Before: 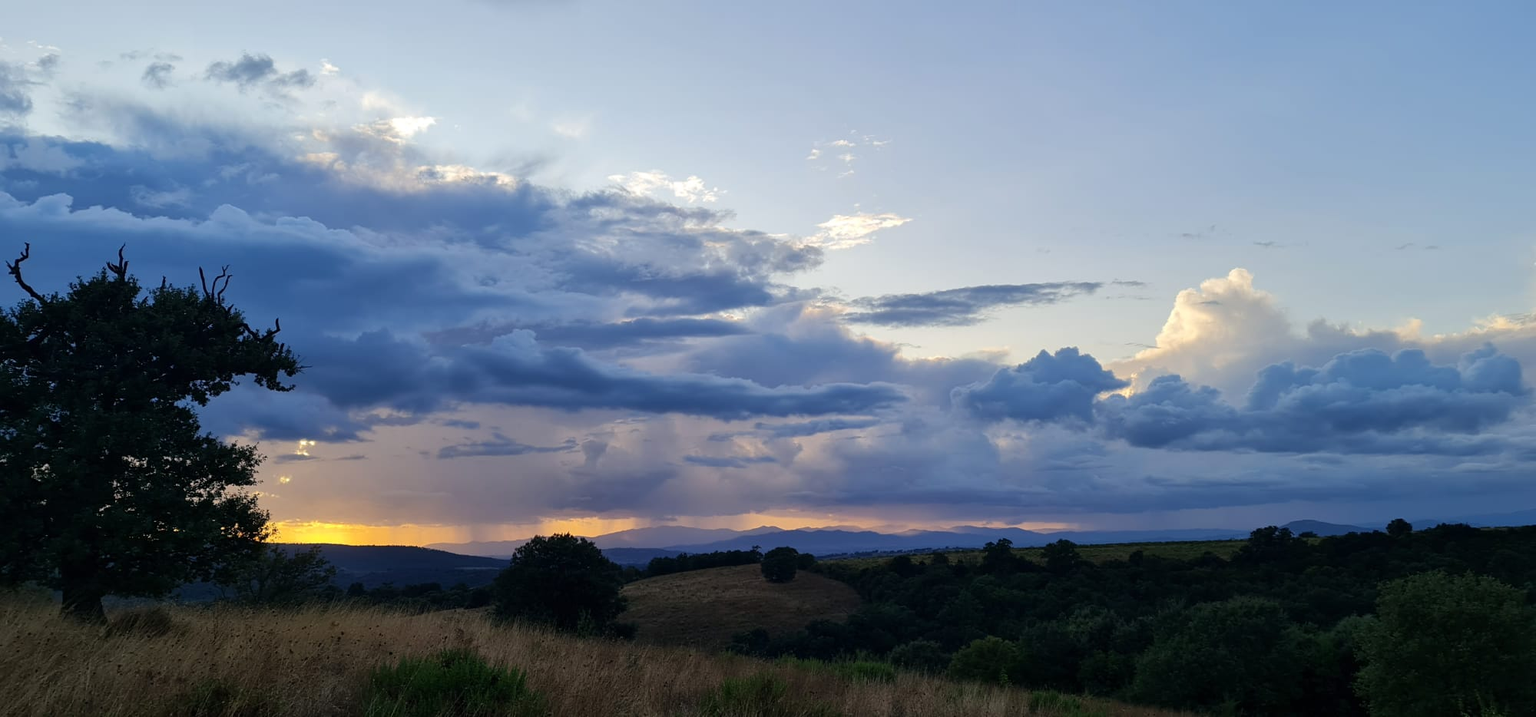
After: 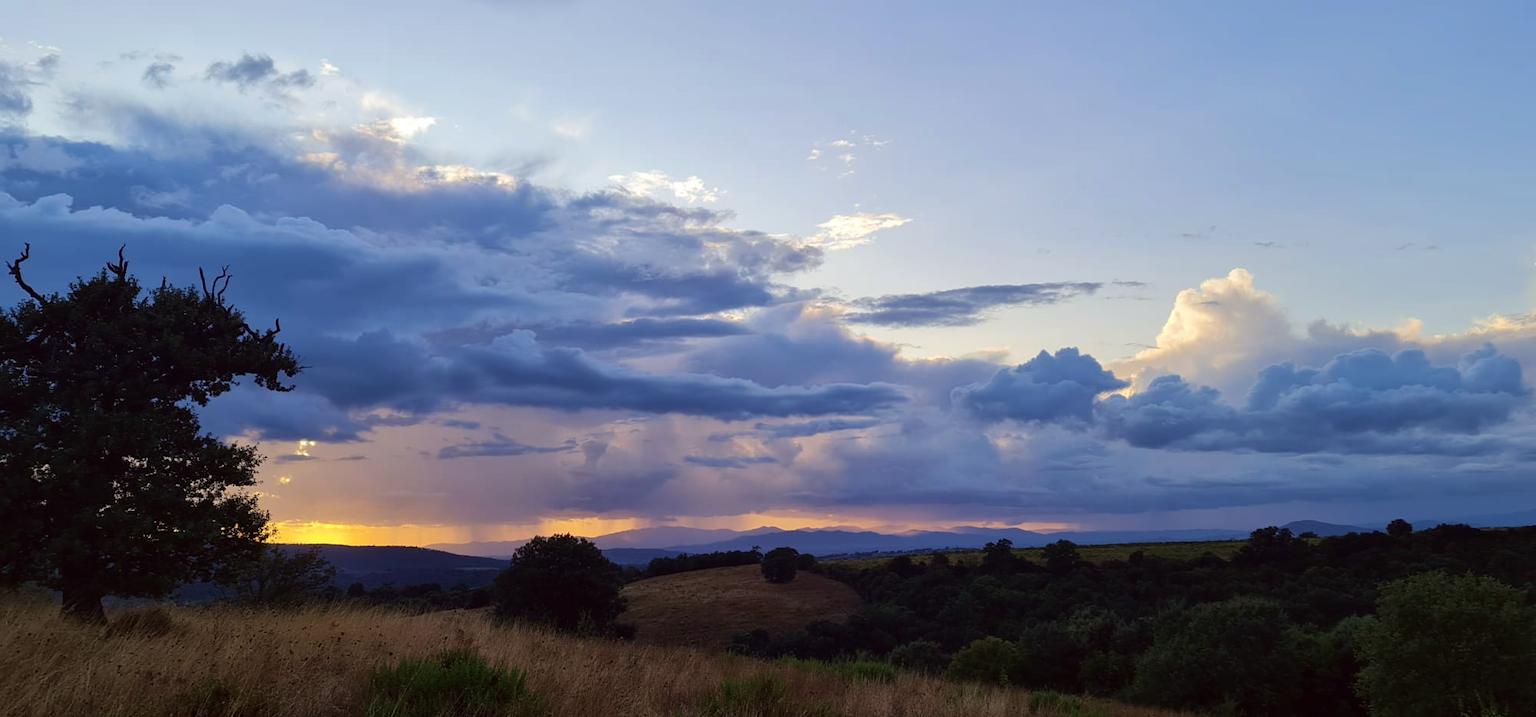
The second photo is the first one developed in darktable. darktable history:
color balance: mode lift, gamma, gain (sRGB), lift [1, 1.049, 1, 1]
velvia: on, module defaults
